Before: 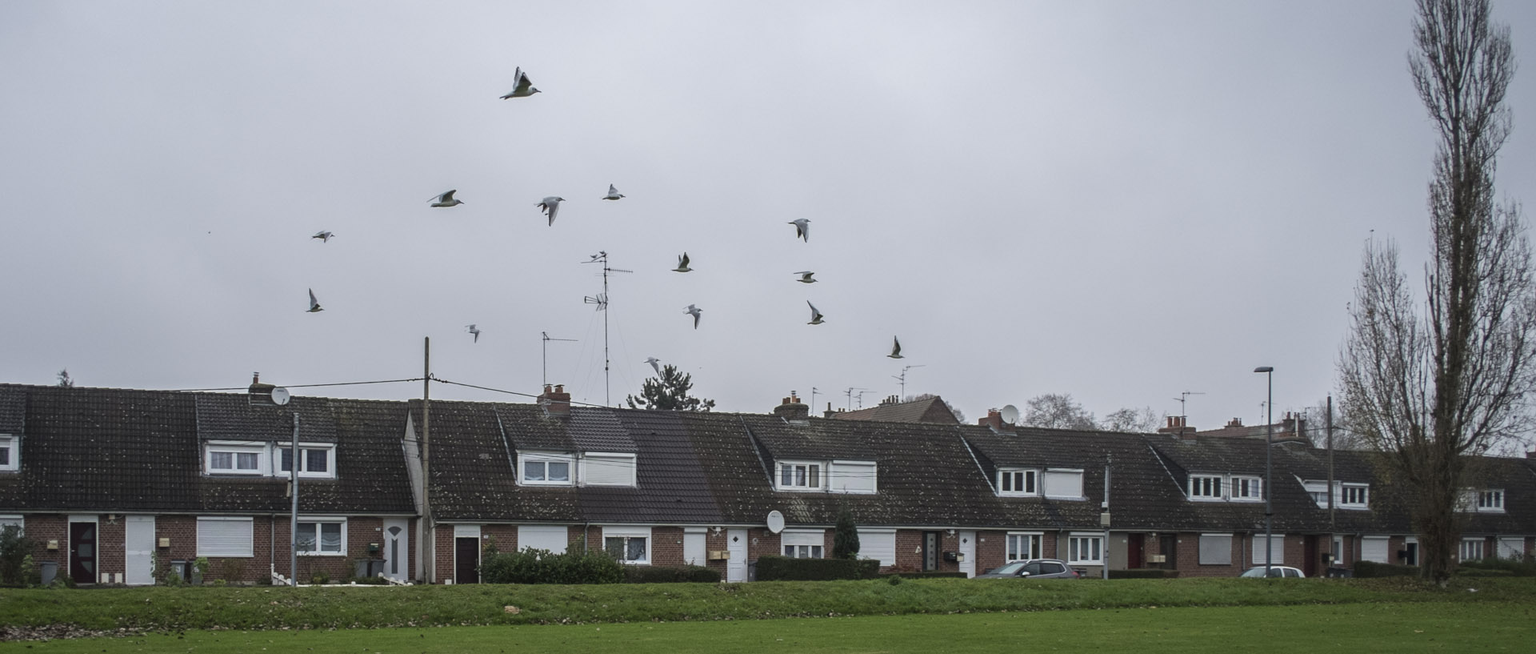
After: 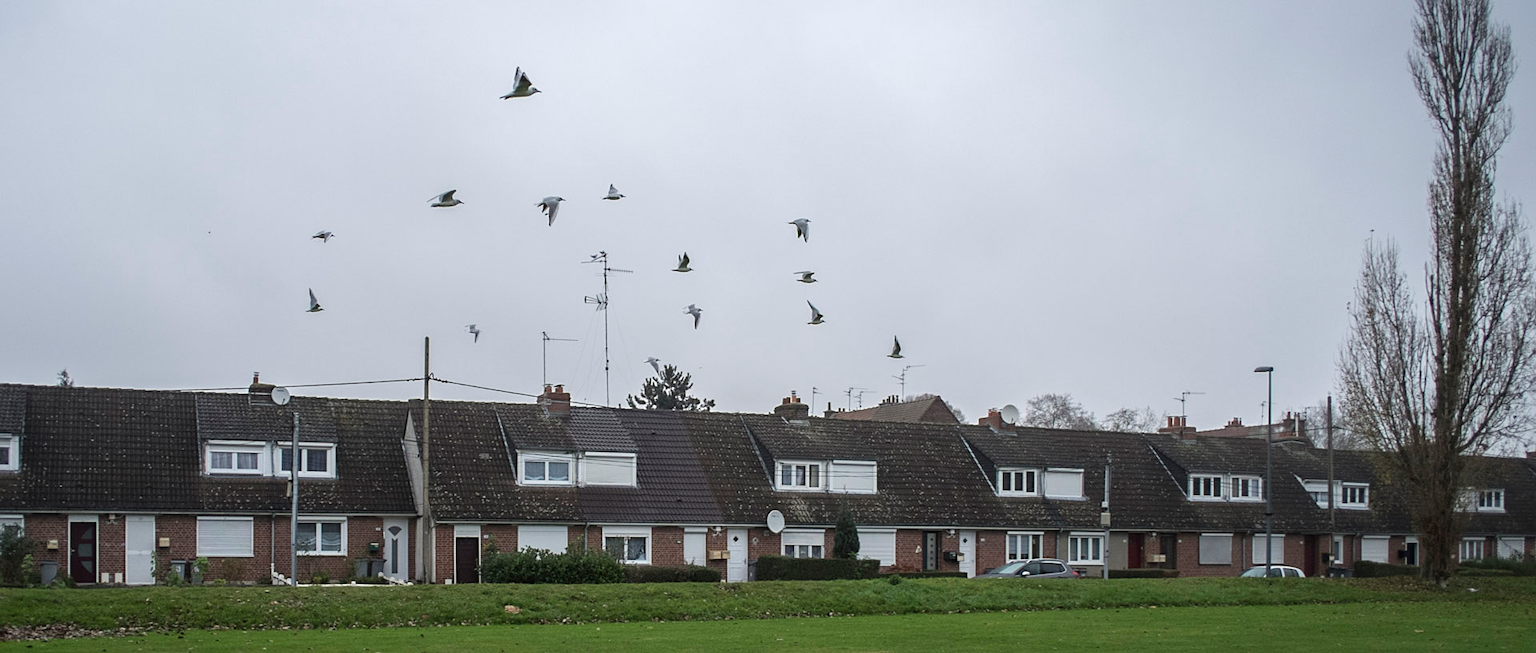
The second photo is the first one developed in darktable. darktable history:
exposure: exposure 0.202 EV, compensate highlight preservation false
sharpen: amount 0.201
